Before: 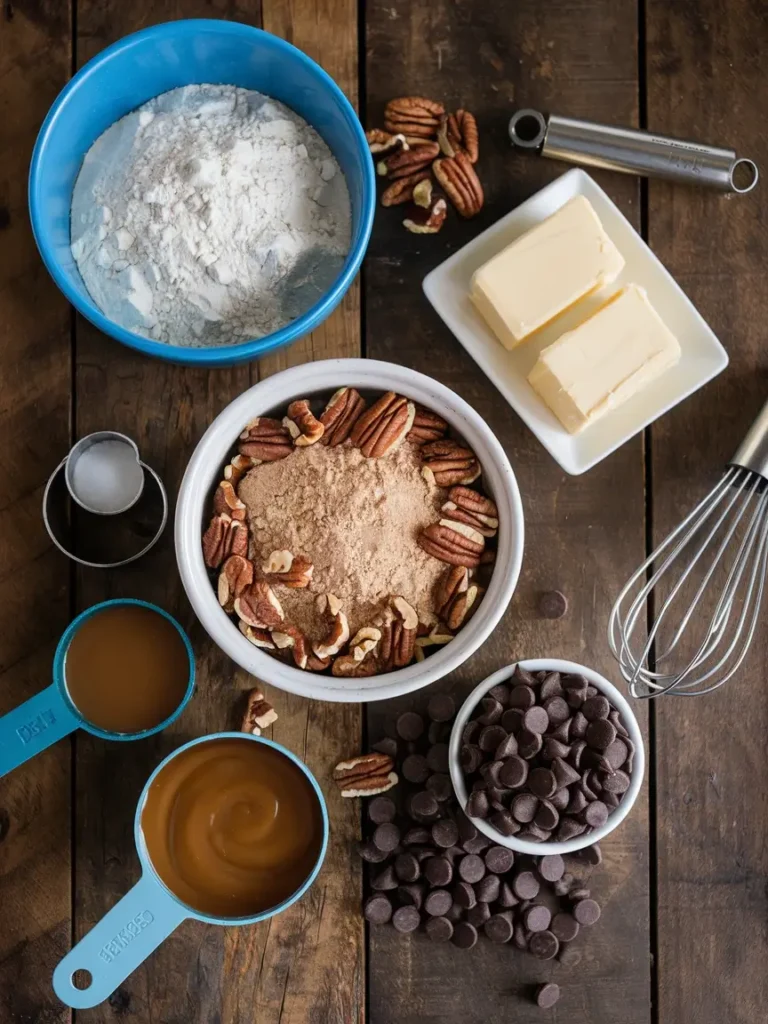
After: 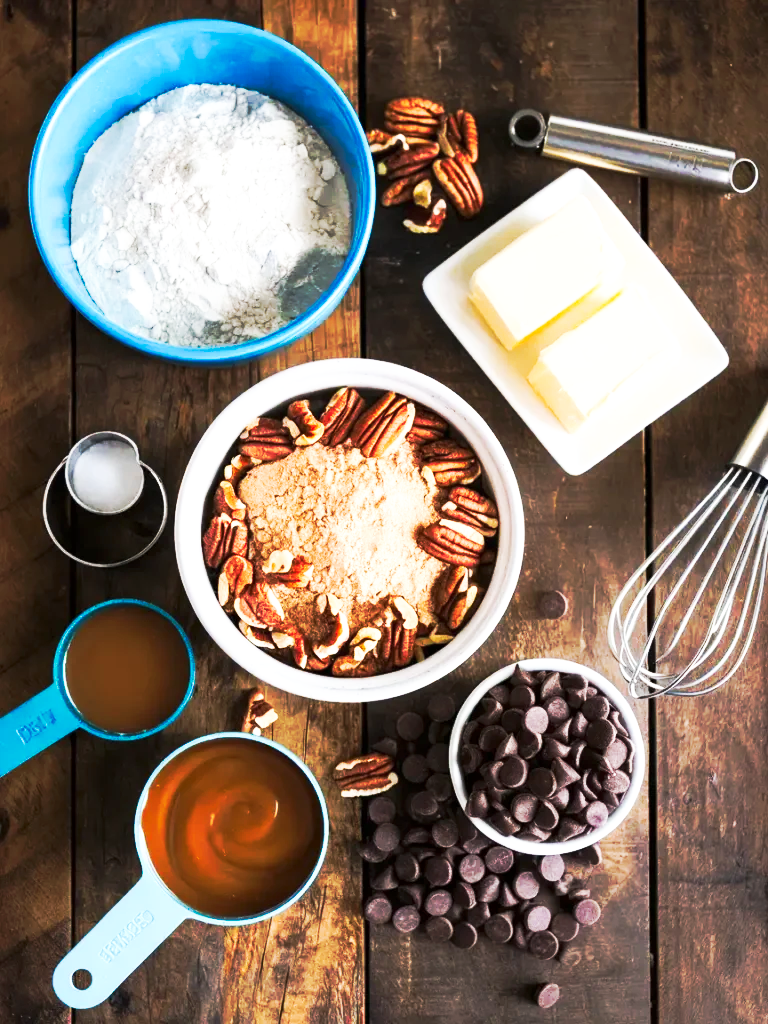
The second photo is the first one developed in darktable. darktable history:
exposure: exposure 0.636 EV, compensate highlight preservation false
tone curve: curves: ch0 [(0, 0) (0.003, 0.003) (0.011, 0.008) (0.025, 0.018) (0.044, 0.04) (0.069, 0.062) (0.1, 0.09) (0.136, 0.121) (0.177, 0.158) (0.224, 0.197) (0.277, 0.255) (0.335, 0.314) (0.399, 0.391) (0.468, 0.496) (0.543, 0.683) (0.623, 0.801) (0.709, 0.883) (0.801, 0.94) (0.898, 0.984) (1, 1)], preserve colors none
